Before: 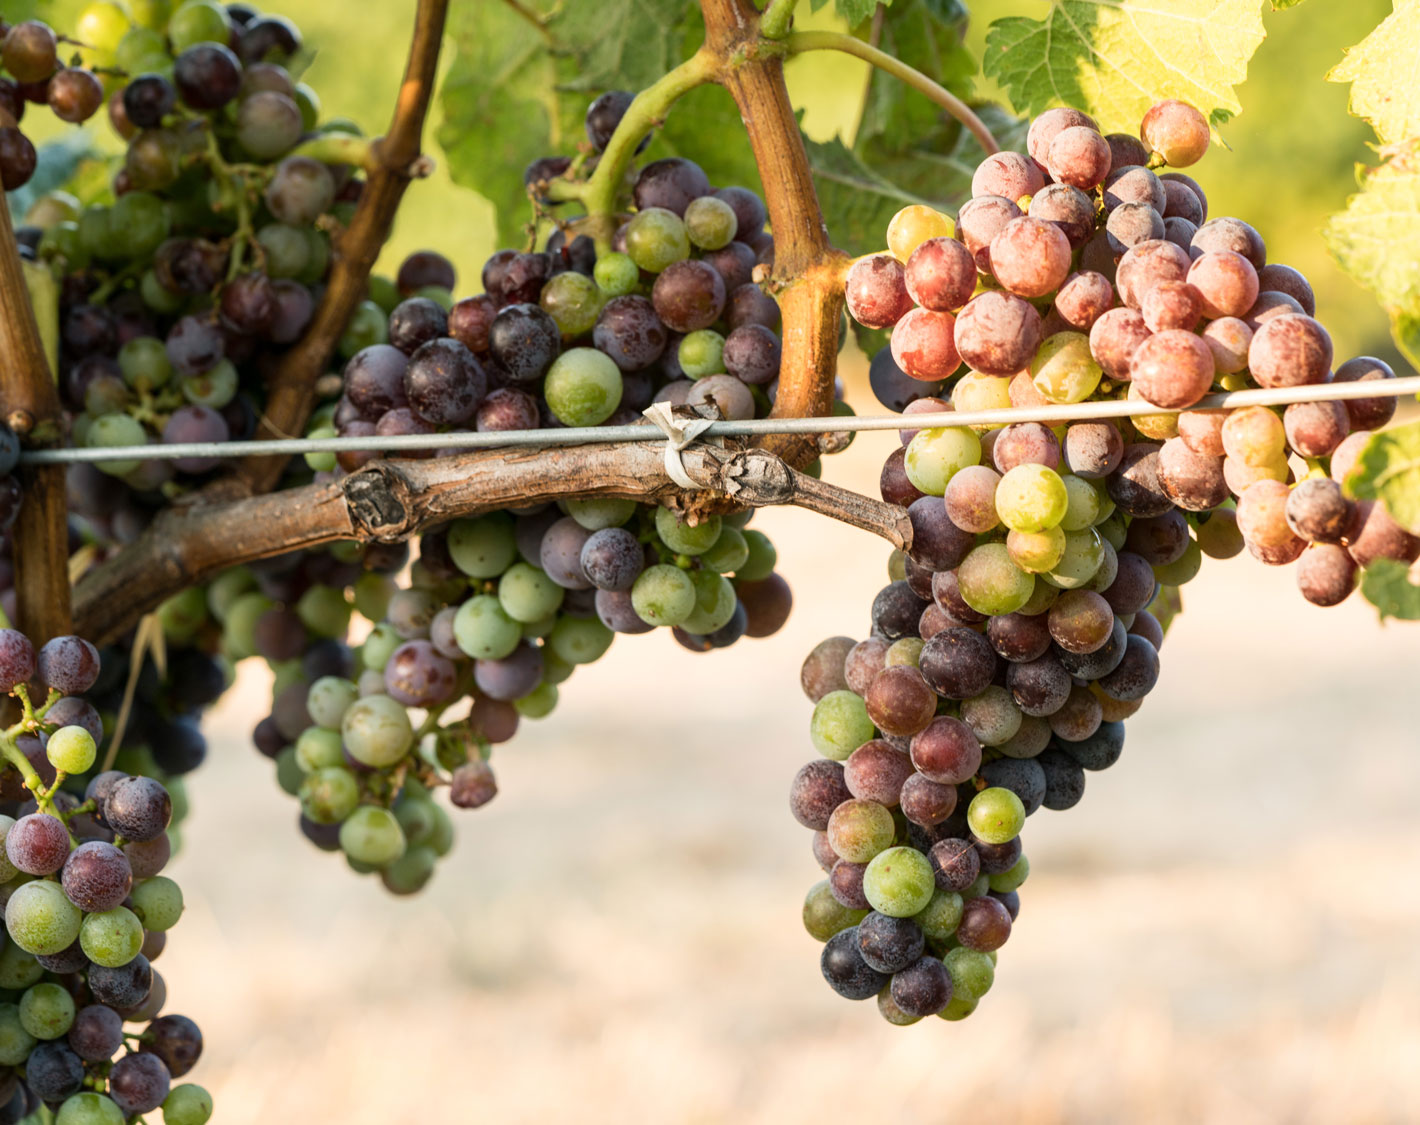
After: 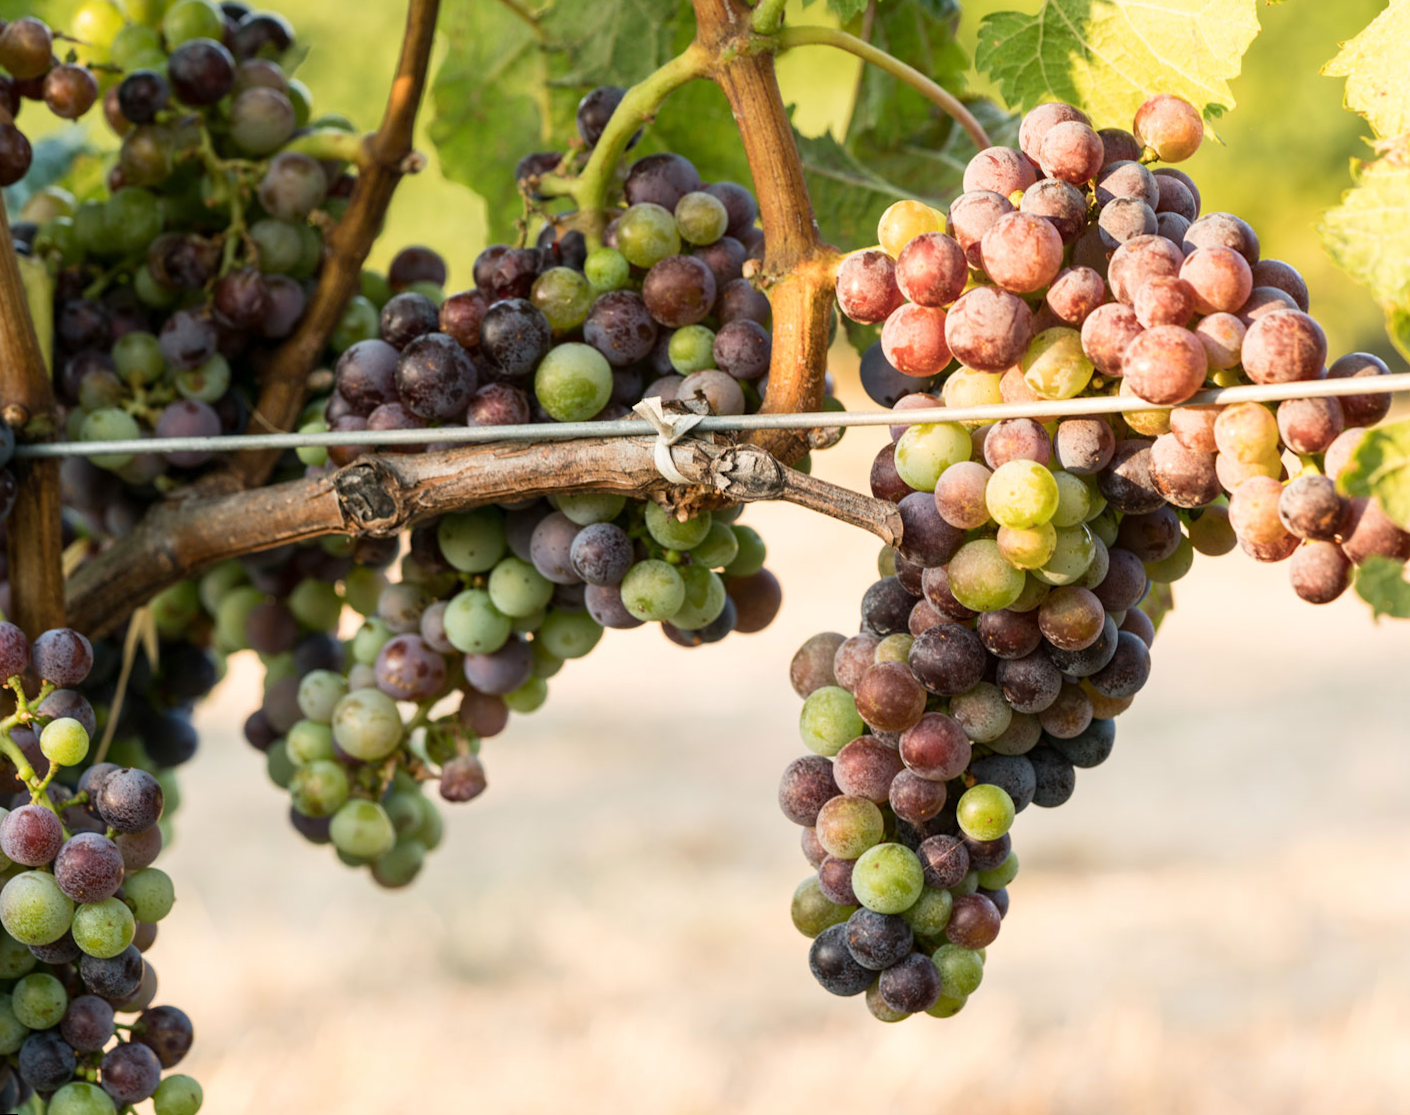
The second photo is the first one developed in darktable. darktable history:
rotate and perspective: rotation 0.192°, lens shift (horizontal) -0.015, crop left 0.005, crop right 0.996, crop top 0.006, crop bottom 0.99
